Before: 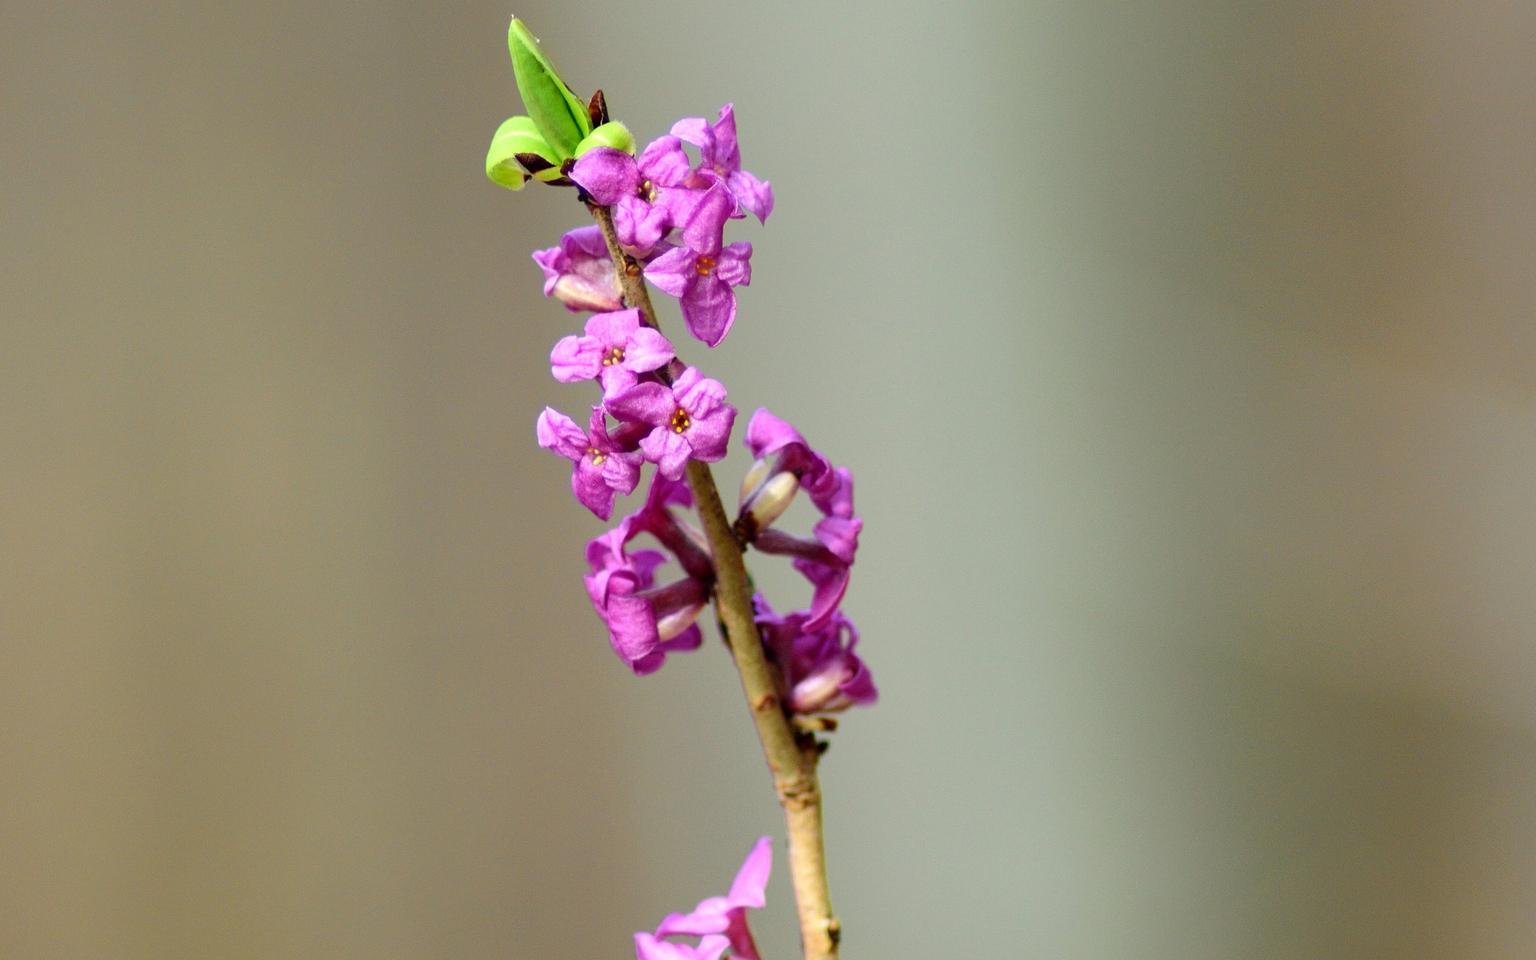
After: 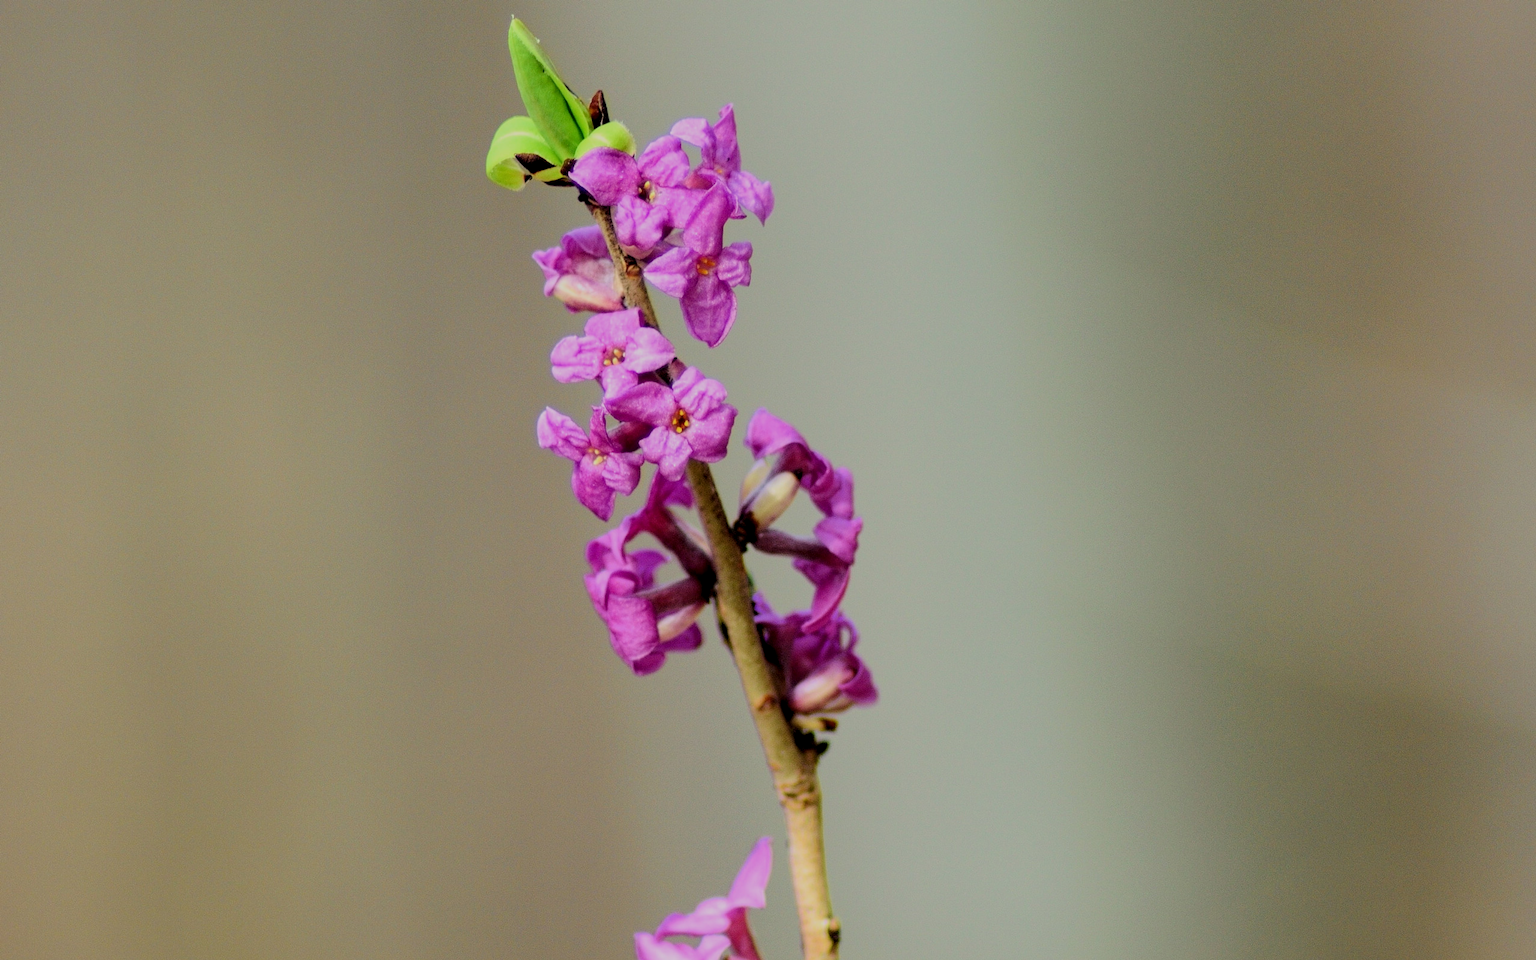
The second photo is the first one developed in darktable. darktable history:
filmic rgb: black relative exposure -6.15 EV, white relative exposure 6.96 EV, hardness 2.23, color science v6 (2022)
local contrast: highlights 100%, shadows 100%, detail 120%, midtone range 0.2
